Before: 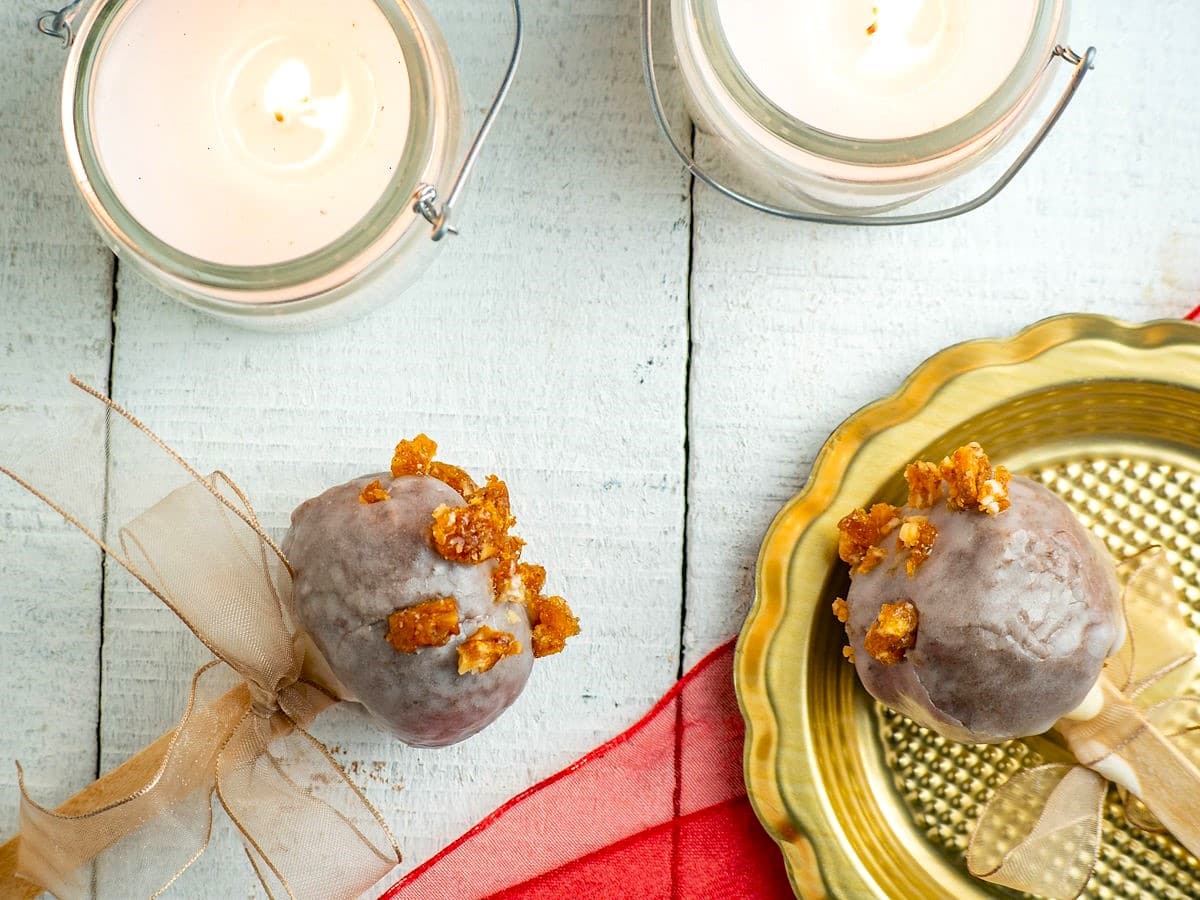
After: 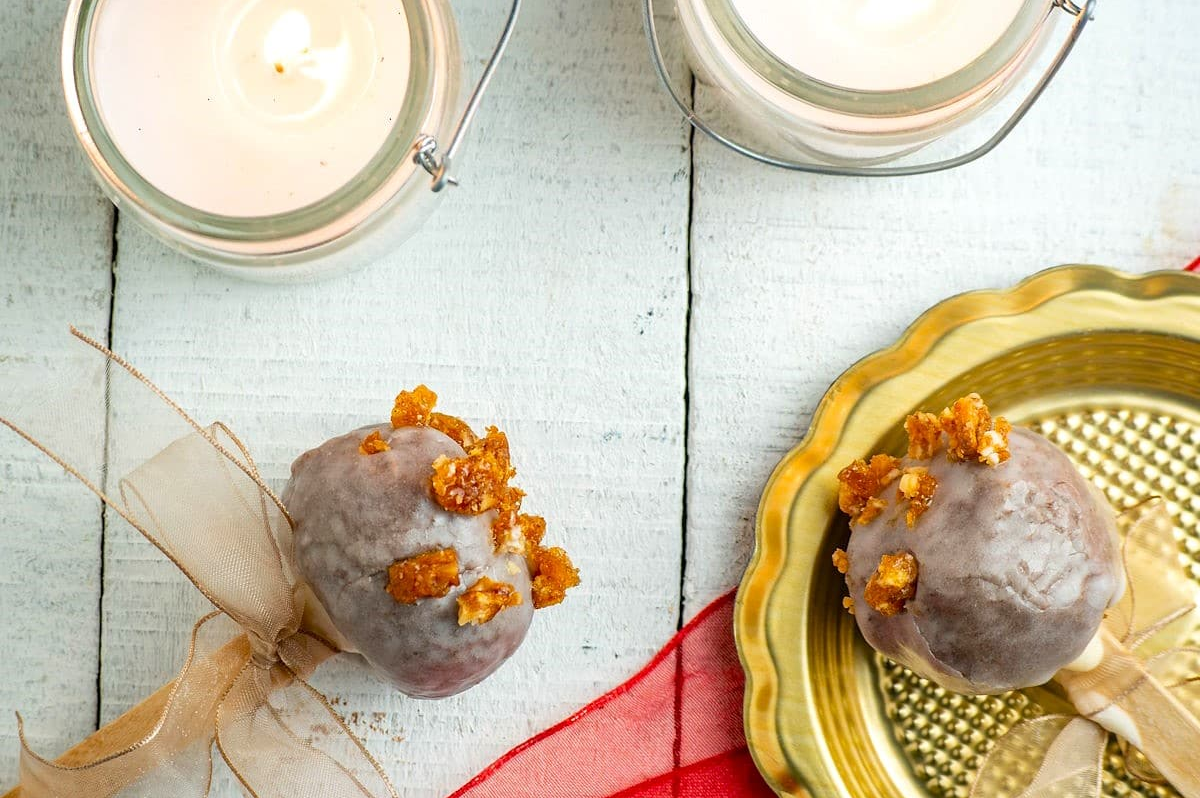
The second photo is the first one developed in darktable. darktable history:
crop and rotate: top 5.502%, bottom 5.804%
